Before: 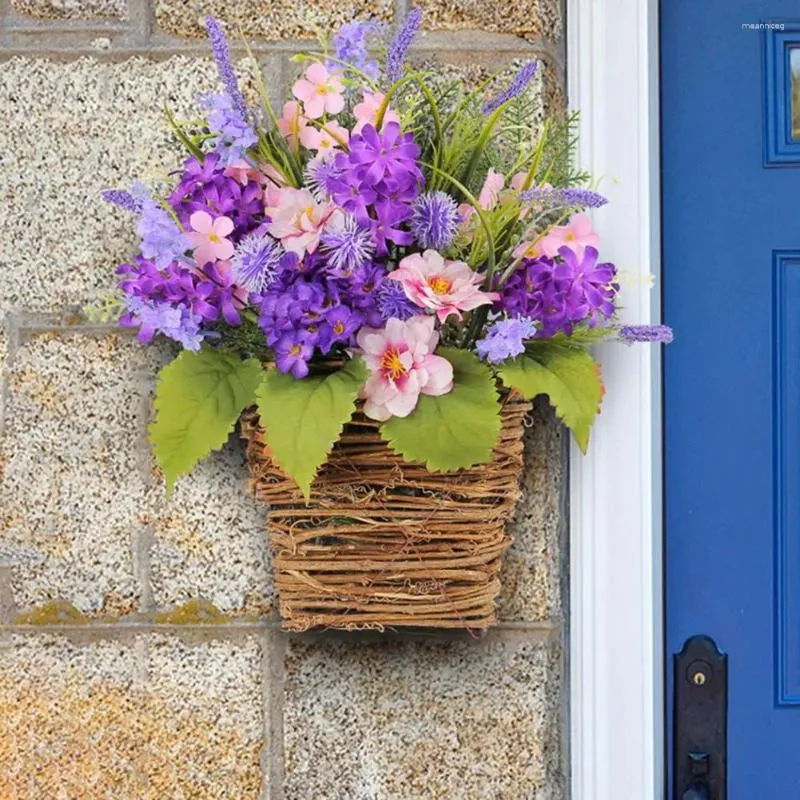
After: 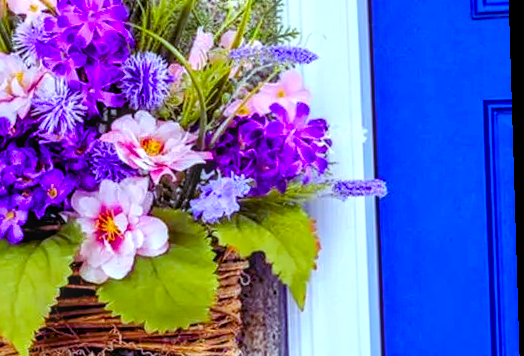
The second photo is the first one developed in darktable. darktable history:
white balance: red 0.924, blue 1.095
crop: left 36.005%, top 18.293%, right 0.31%, bottom 38.444%
contrast brightness saturation: contrast 0.04, saturation 0.16
color balance rgb: shadows lift › luminance -21.66%, shadows lift › chroma 8.98%, shadows lift › hue 283.37°, power › chroma 1.55%, power › hue 25.59°, highlights gain › luminance 6.08%, highlights gain › chroma 2.55%, highlights gain › hue 90°, global offset › luminance -0.87%, perceptual saturation grading › global saturation 27.49%, perceptual saturation grading › highlights -28.39%, perceptual saturation grading › mid-tones 15.22%, perceptual saturation grading › shadows 33.98%, perceptual brilliance grading › highlights 10%, perceptual brilliance grading › mid-tones 5%
color calibration: illuminant as shot in camera, x 0.37, y 0.382, temperature 4313.32 K
rotate and perspective: rotation -1.75°, automatic cropping off
local contrast: highlights 0%, shadows 0%, detail 133%
